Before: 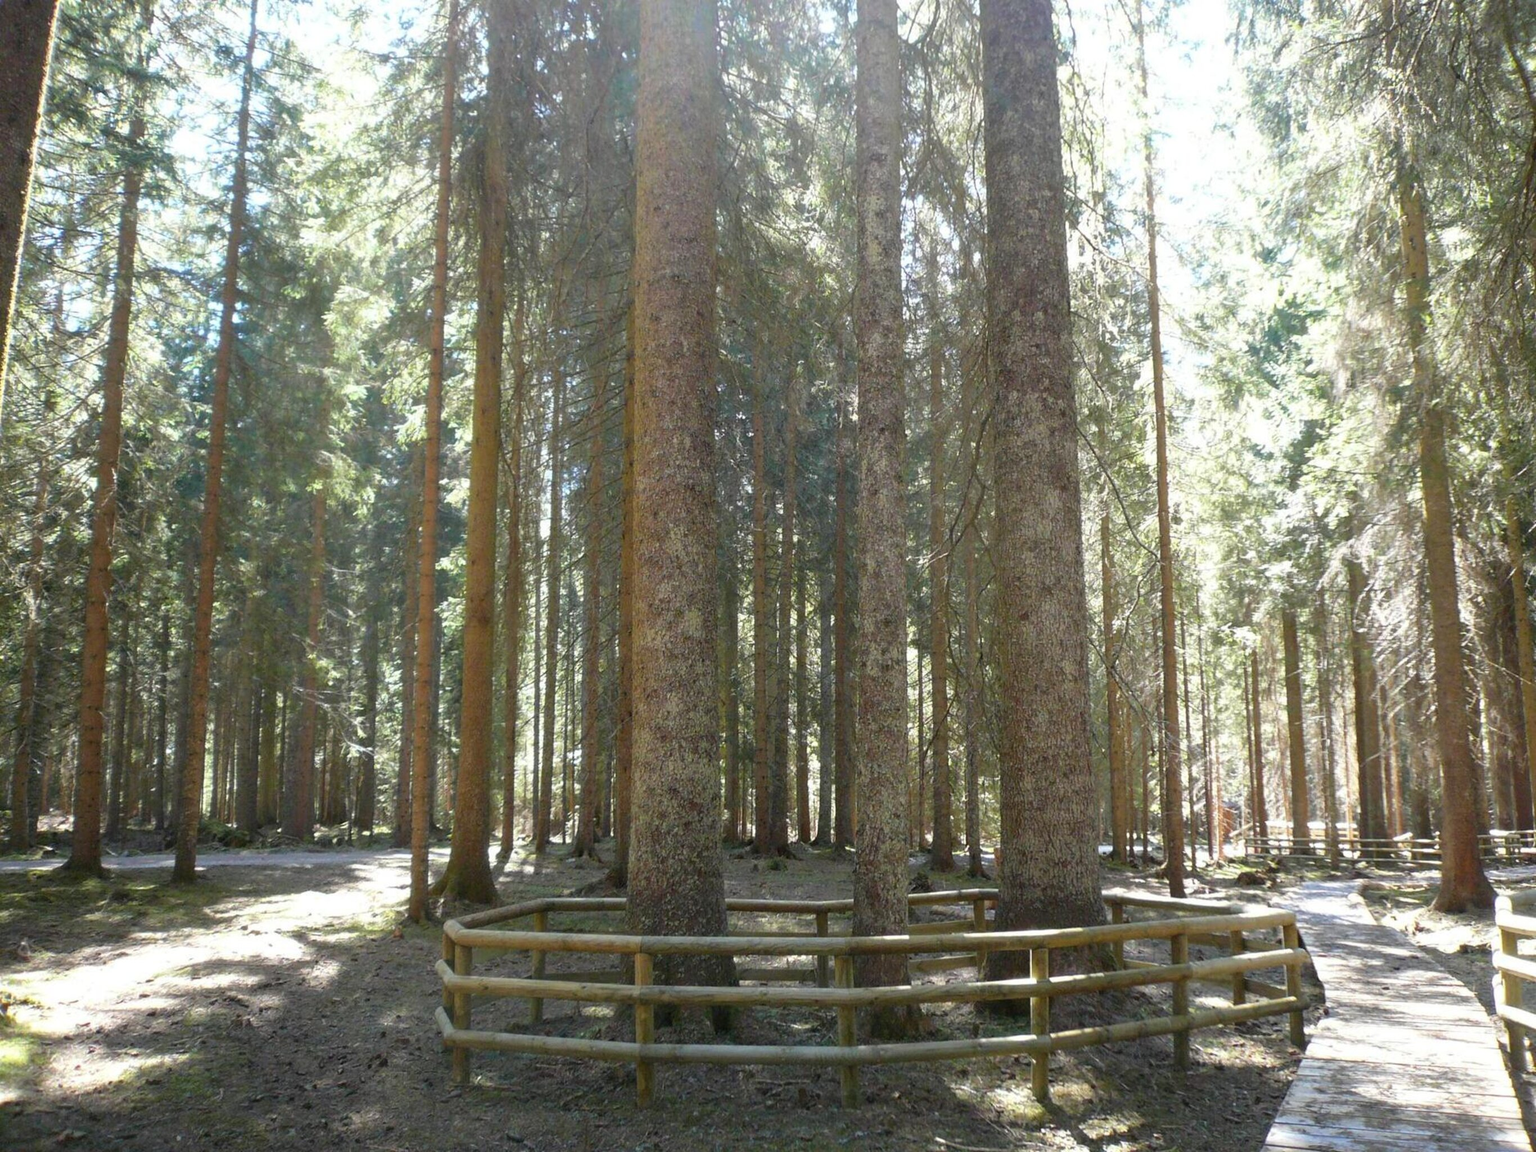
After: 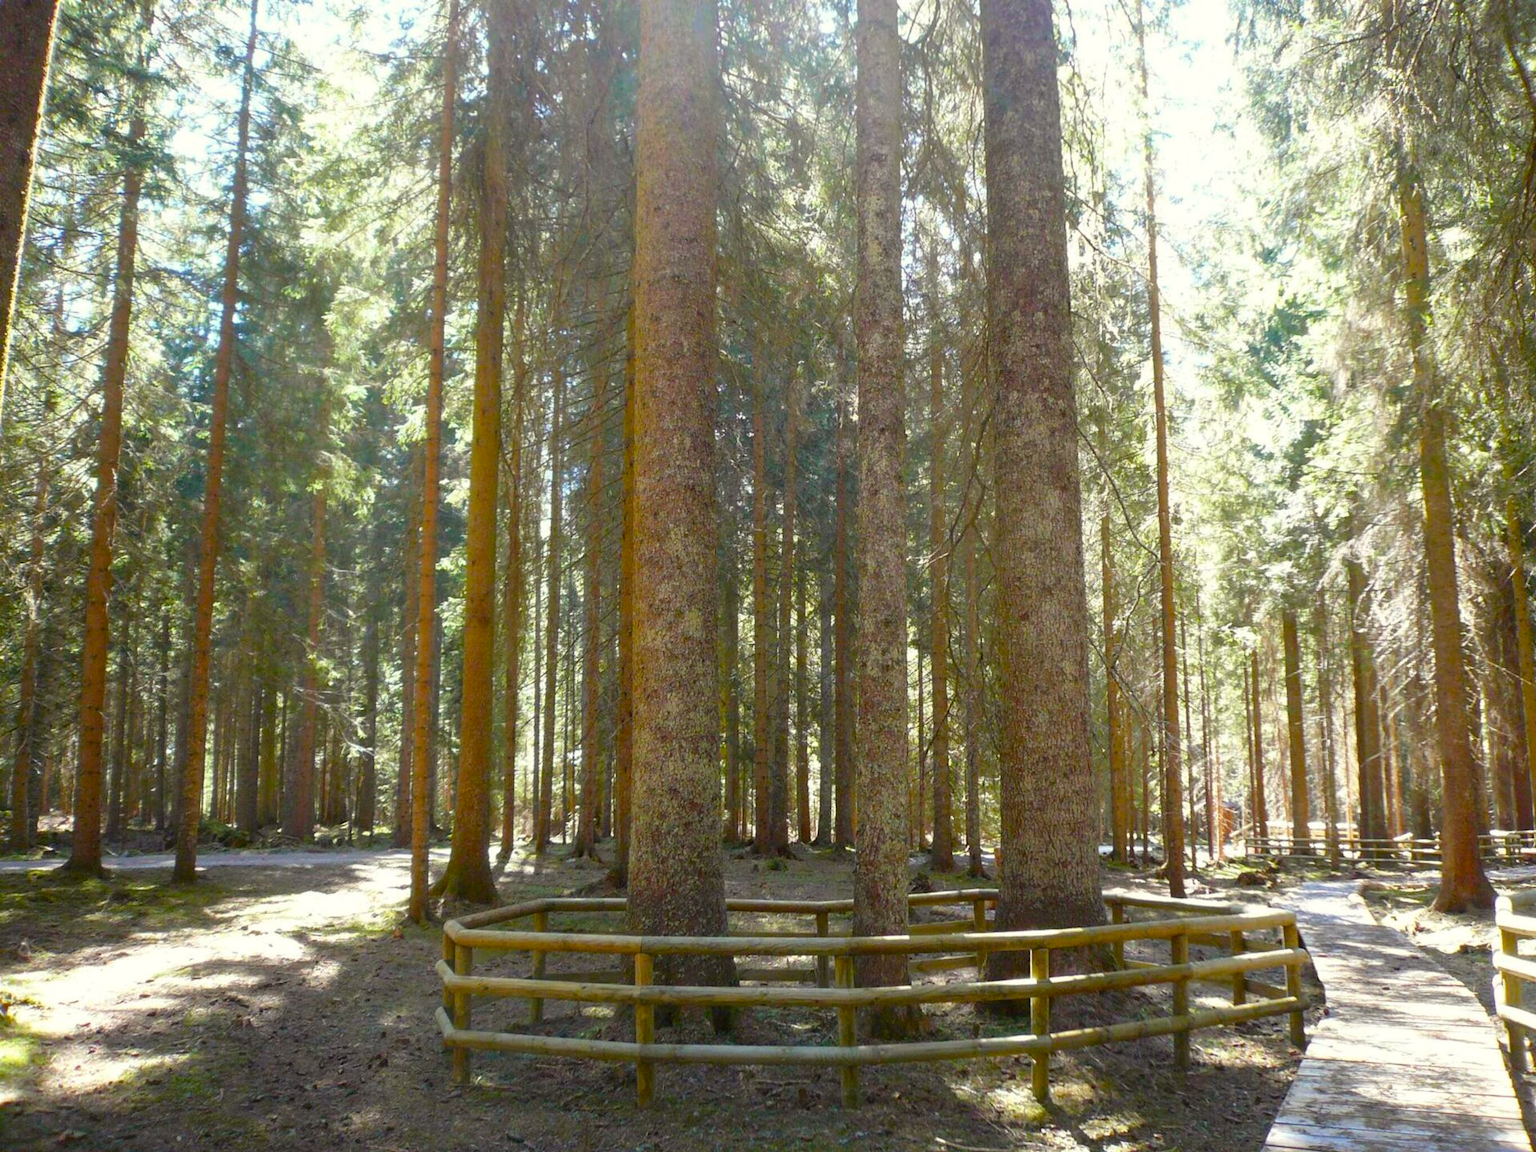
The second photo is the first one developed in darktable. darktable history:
color correction: highlights a* -0.898, highlights b* 4.48, shadows a* 3.64
color balance rgb: perceptual saturation grading › global saturation 20%, perceptual saturation grading › highlights 2.047%, perceptual saturation grading › shadows 49.603%, global vibrance 9.692%
